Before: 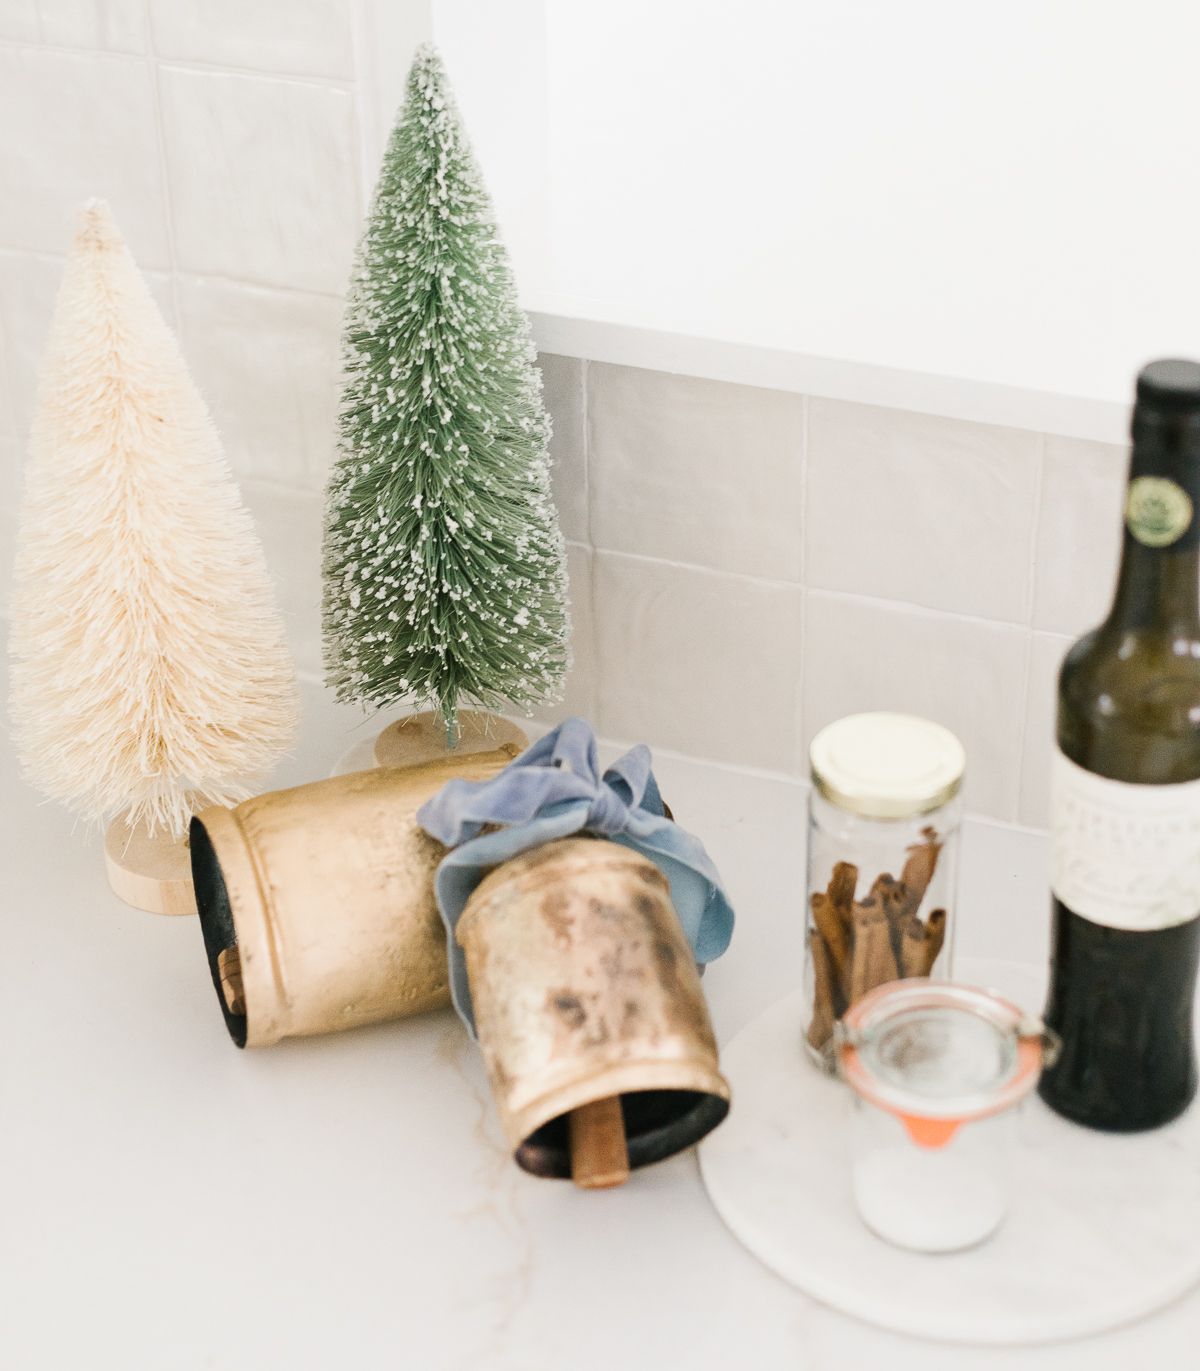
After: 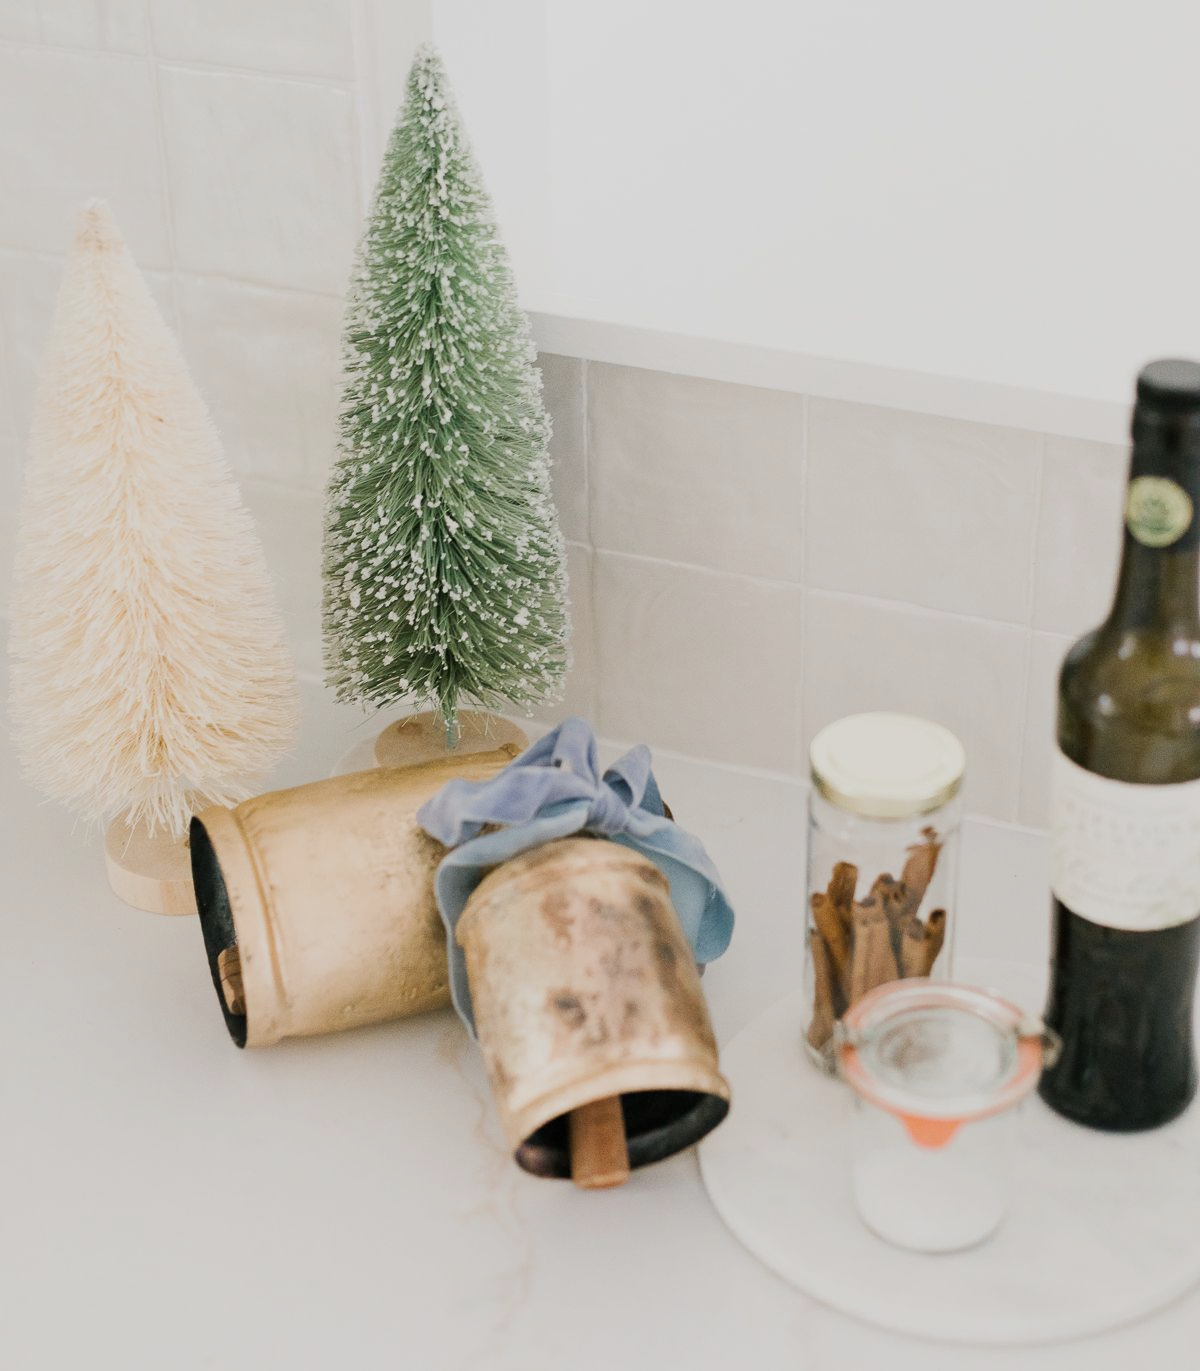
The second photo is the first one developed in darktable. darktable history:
filmic rgb: black relative exposure -16 EV, white relative exposure 4.01 EV, target black luminance 0%, hardness 7.65, latitude 72.44%, contrast 0.906, highlights saturation mix 10.72%, shadows ↔ highlights balance -0.377%
